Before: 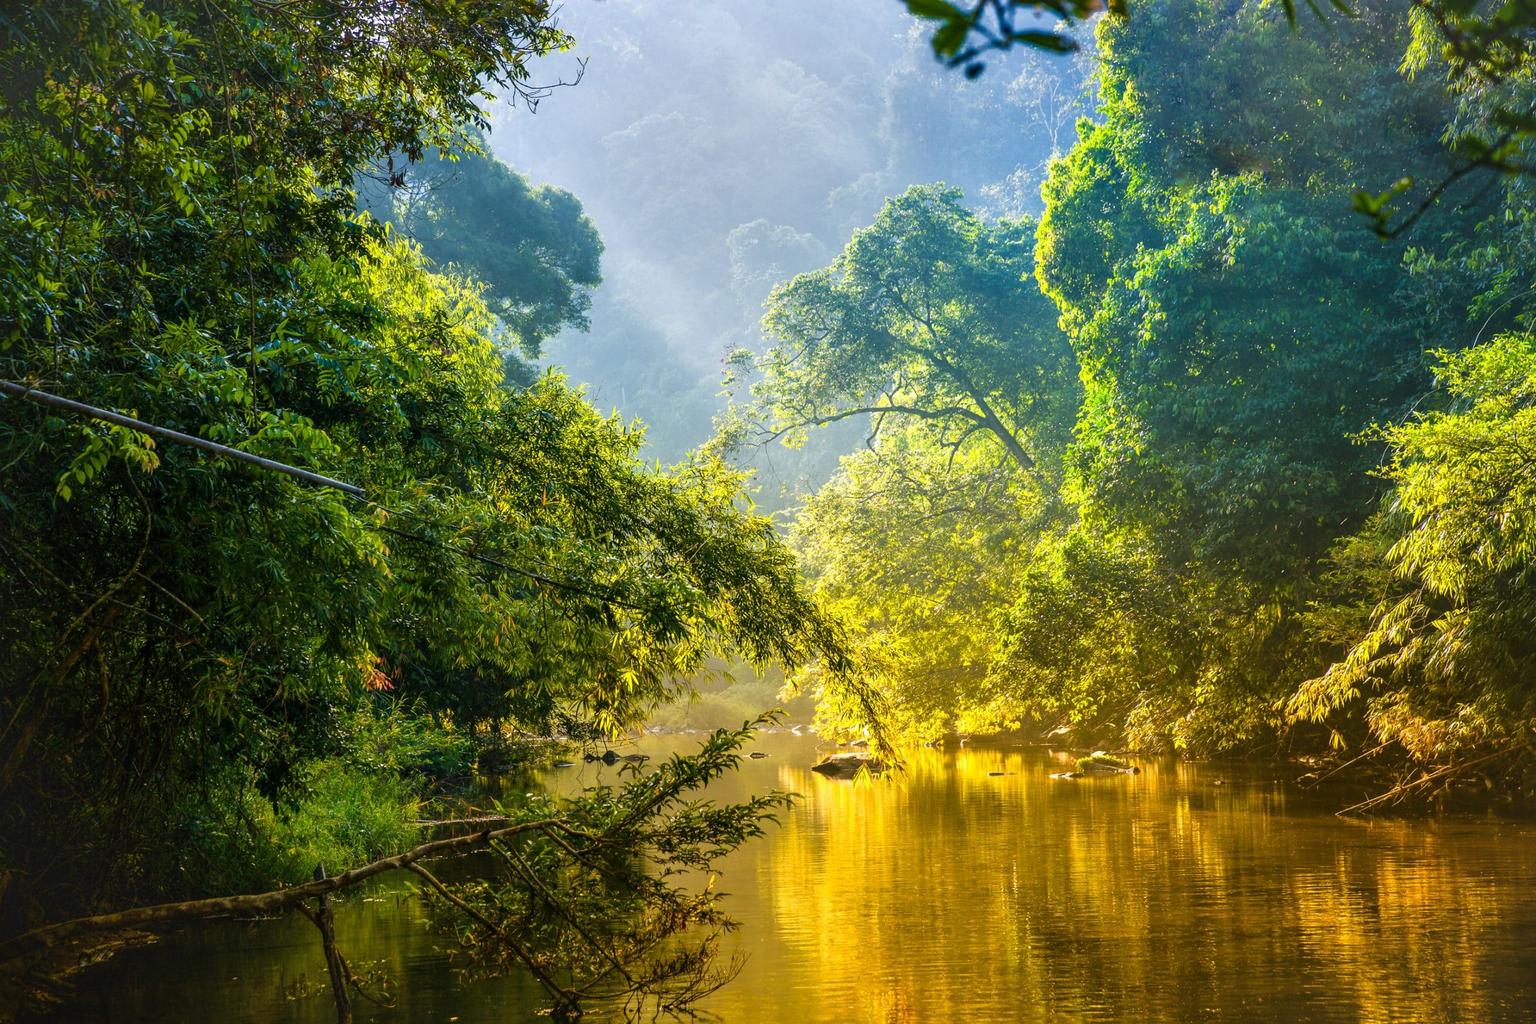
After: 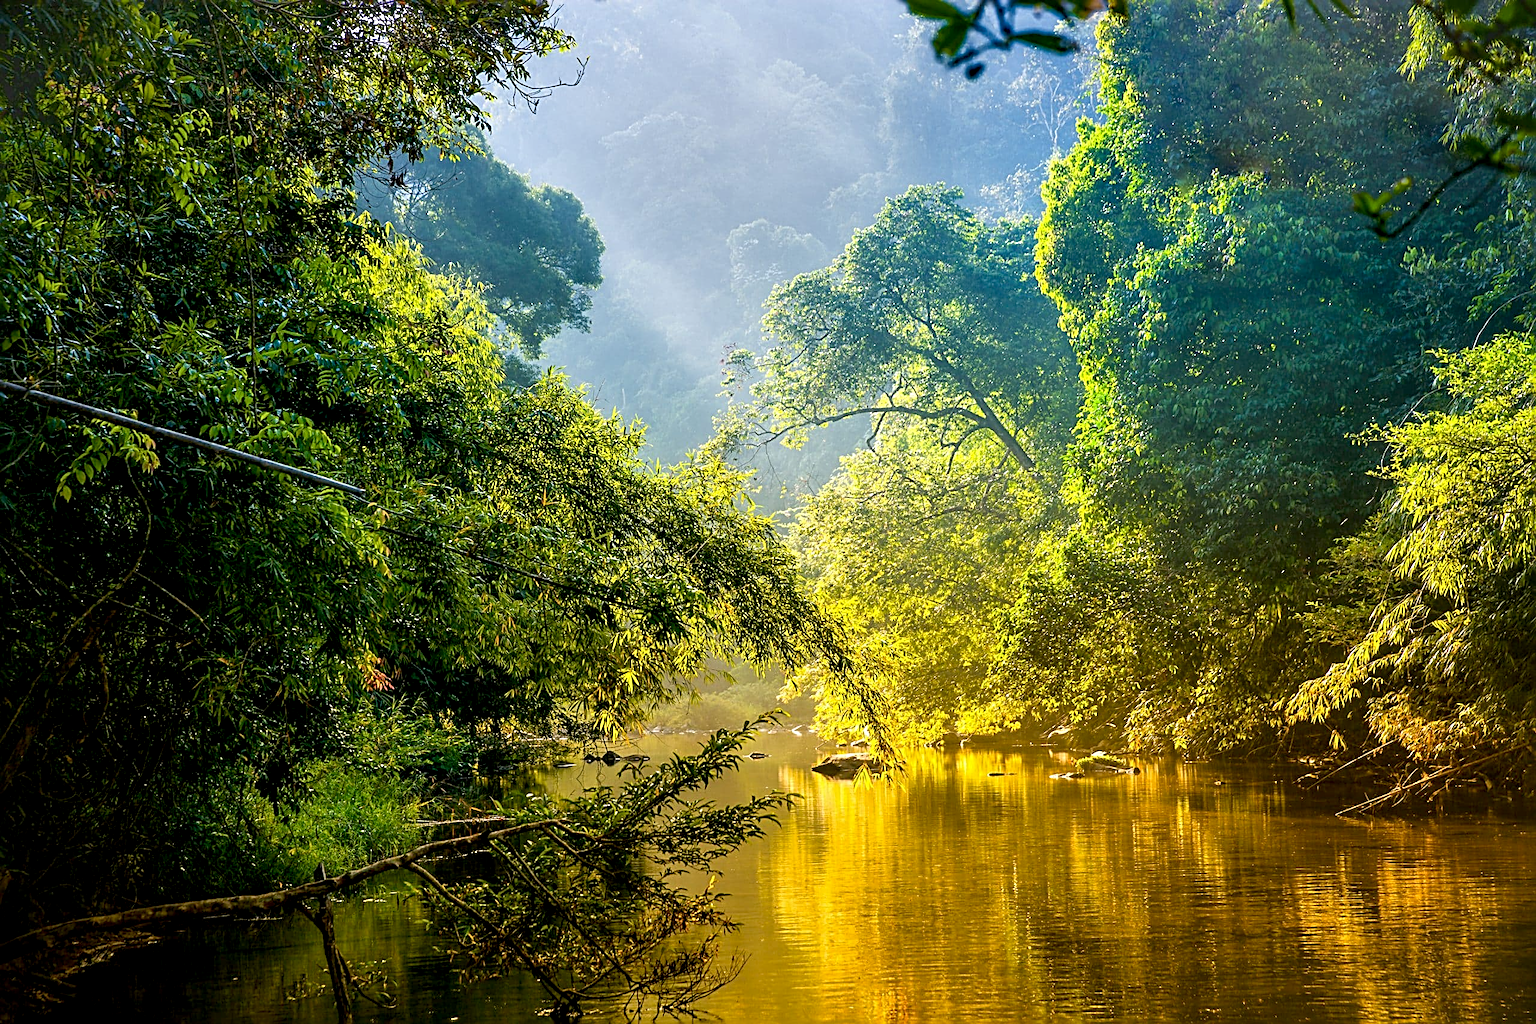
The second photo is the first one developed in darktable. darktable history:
exposure: black level correction 0.009, exposure 0.017 EV, compensate highlight preservation false
sharpen: radius 3.019, amount 0.762
